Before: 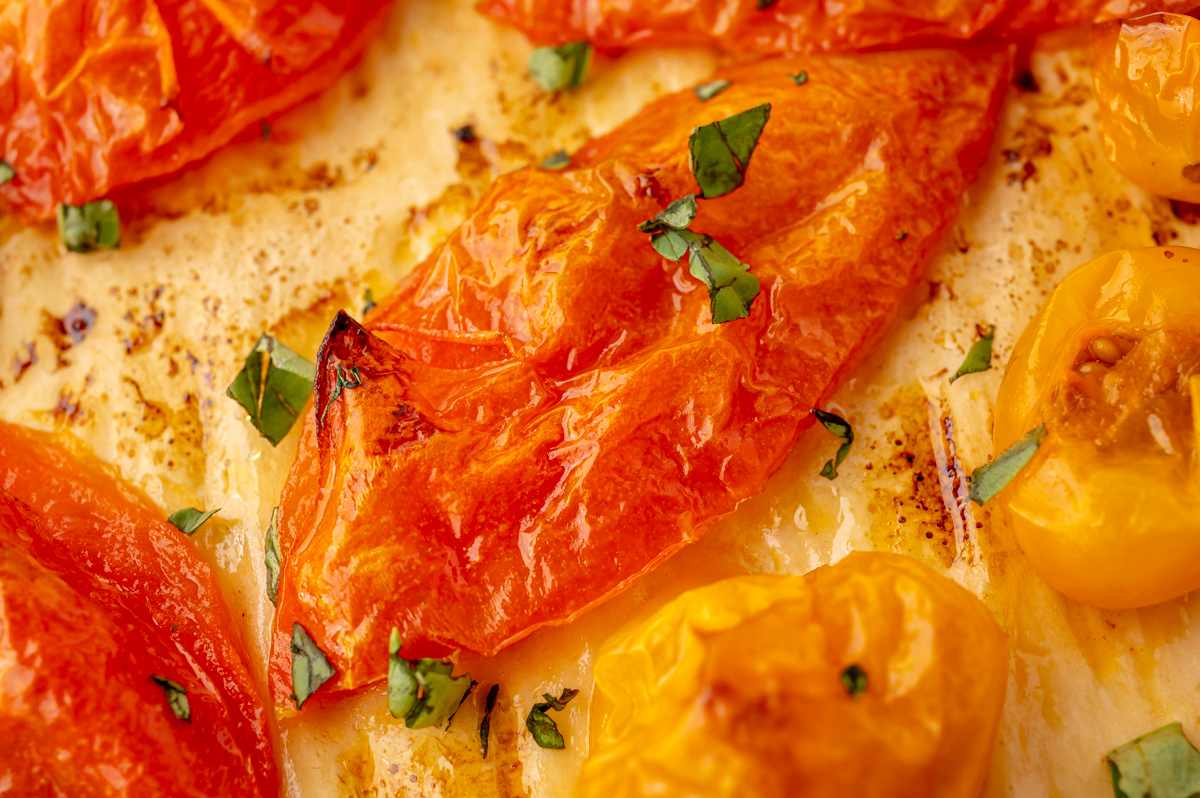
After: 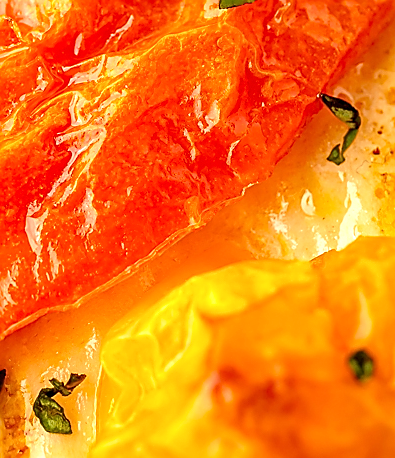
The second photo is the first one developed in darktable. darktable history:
exposure: exposure 0.61 EV, compensate highlight preservation false
velvia: strength 75%
sharpen: radius 1.418, amount 1.237, threshold 0.636
crop: left 41.099%, top 39.569%, right 25.962%, bottom 2.925%
